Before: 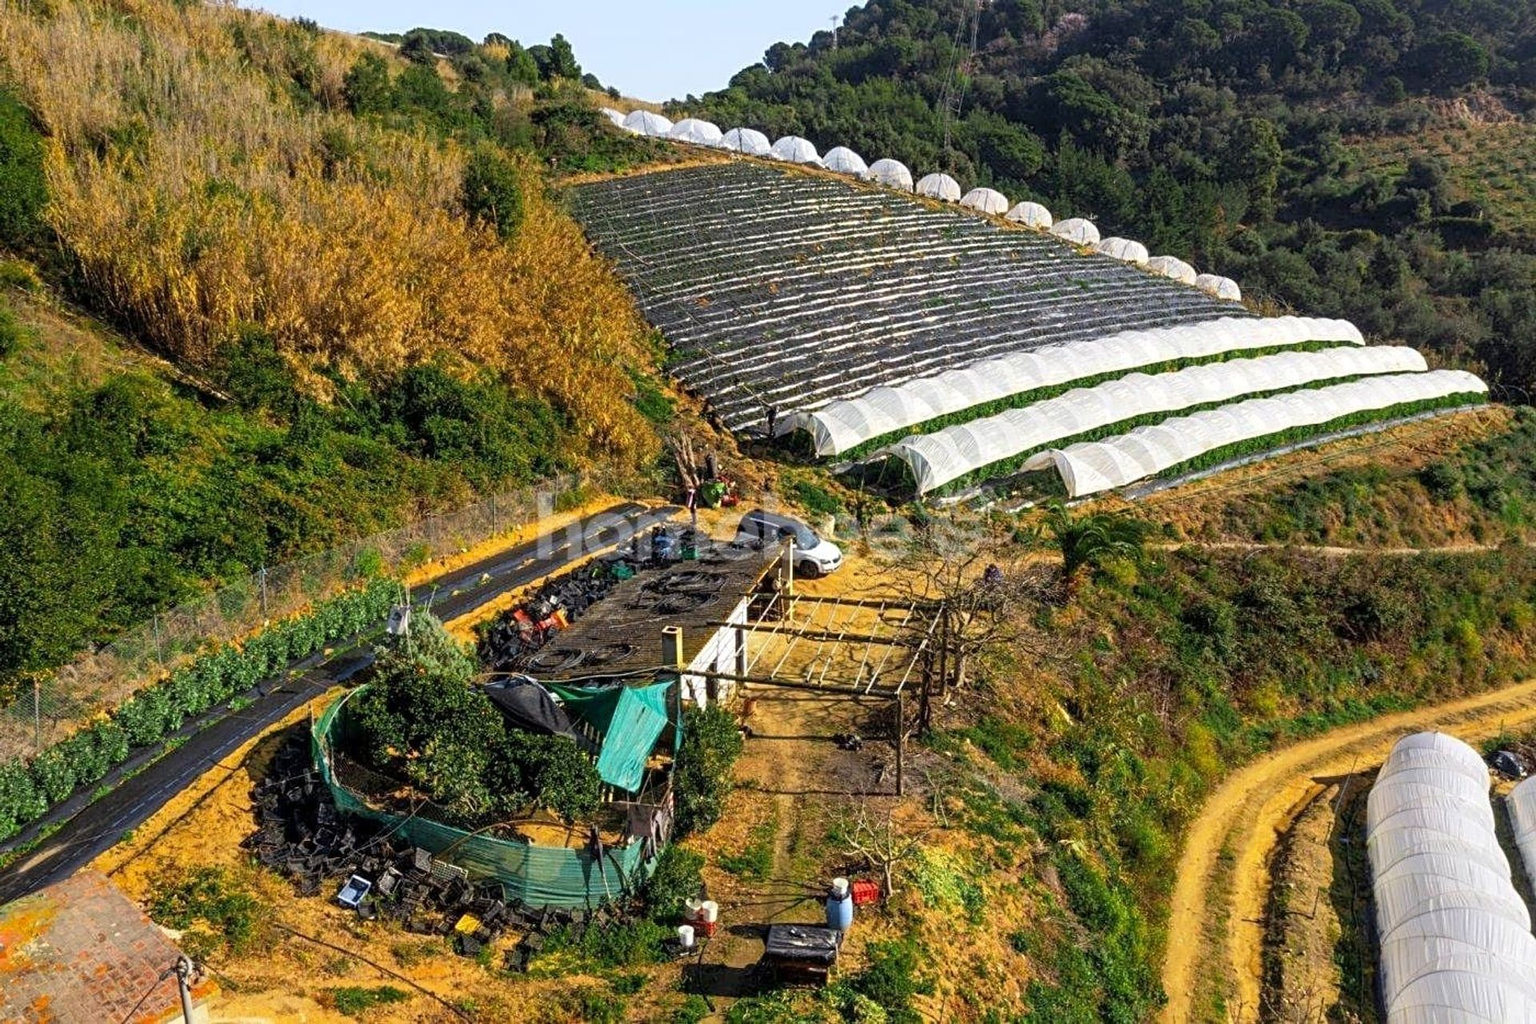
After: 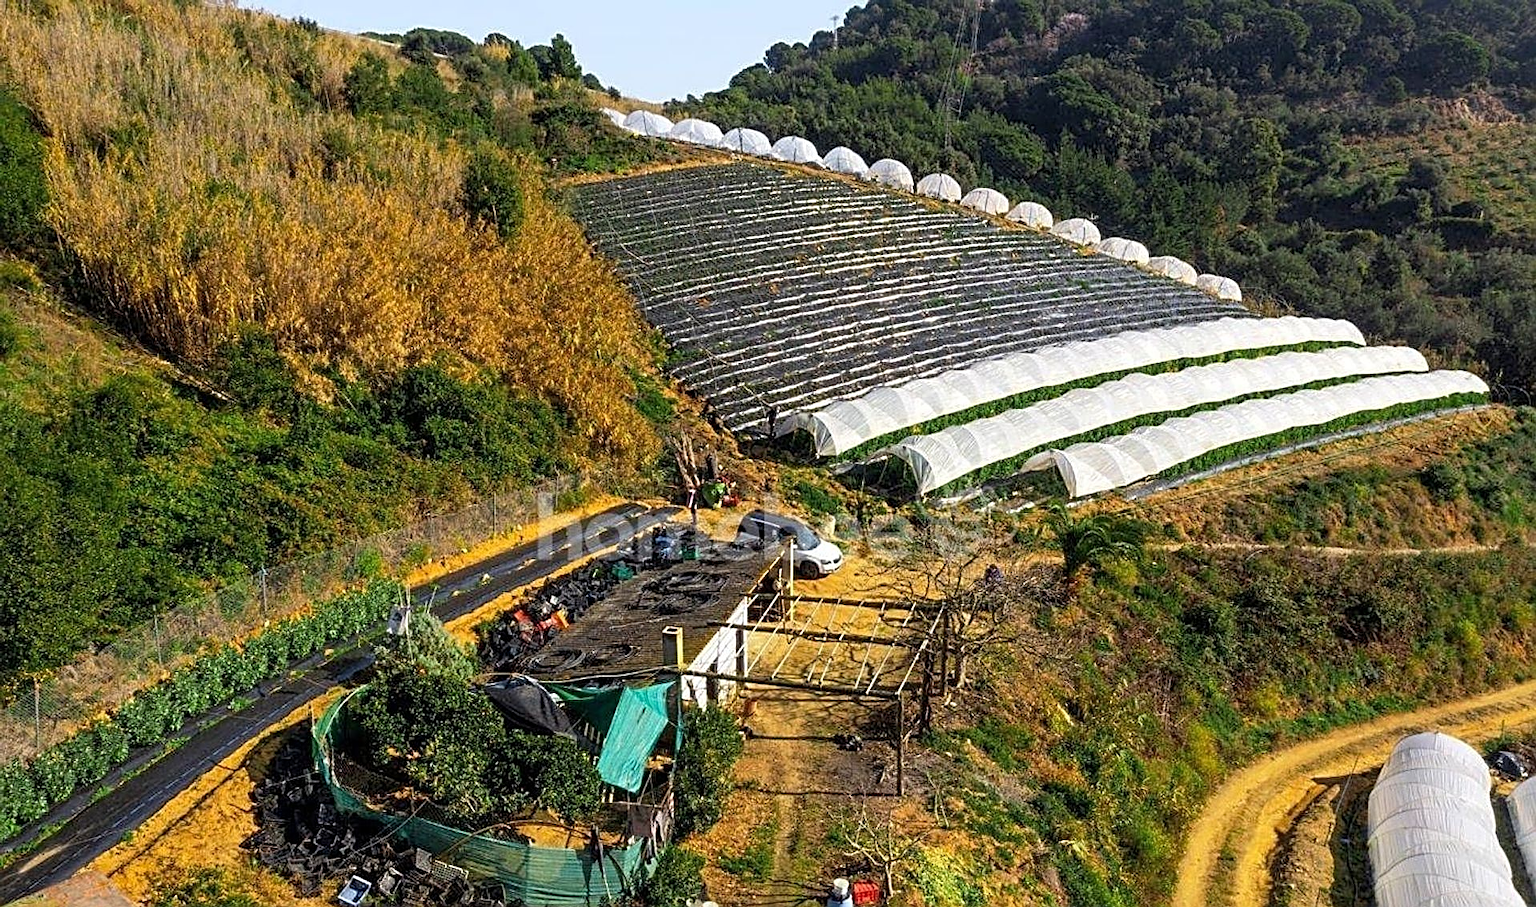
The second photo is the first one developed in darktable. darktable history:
sharpen: on, module defaults
crop and rotate: top 0%, bottom 11.388%
